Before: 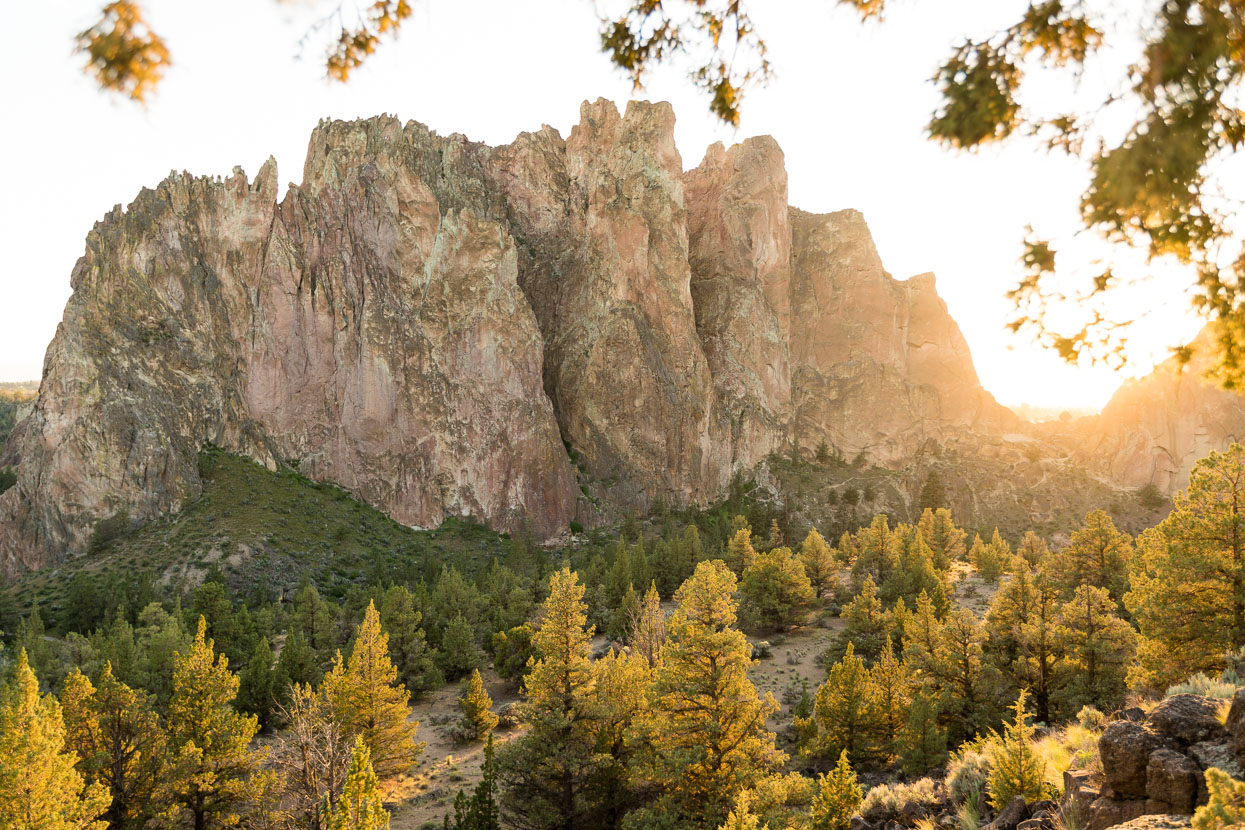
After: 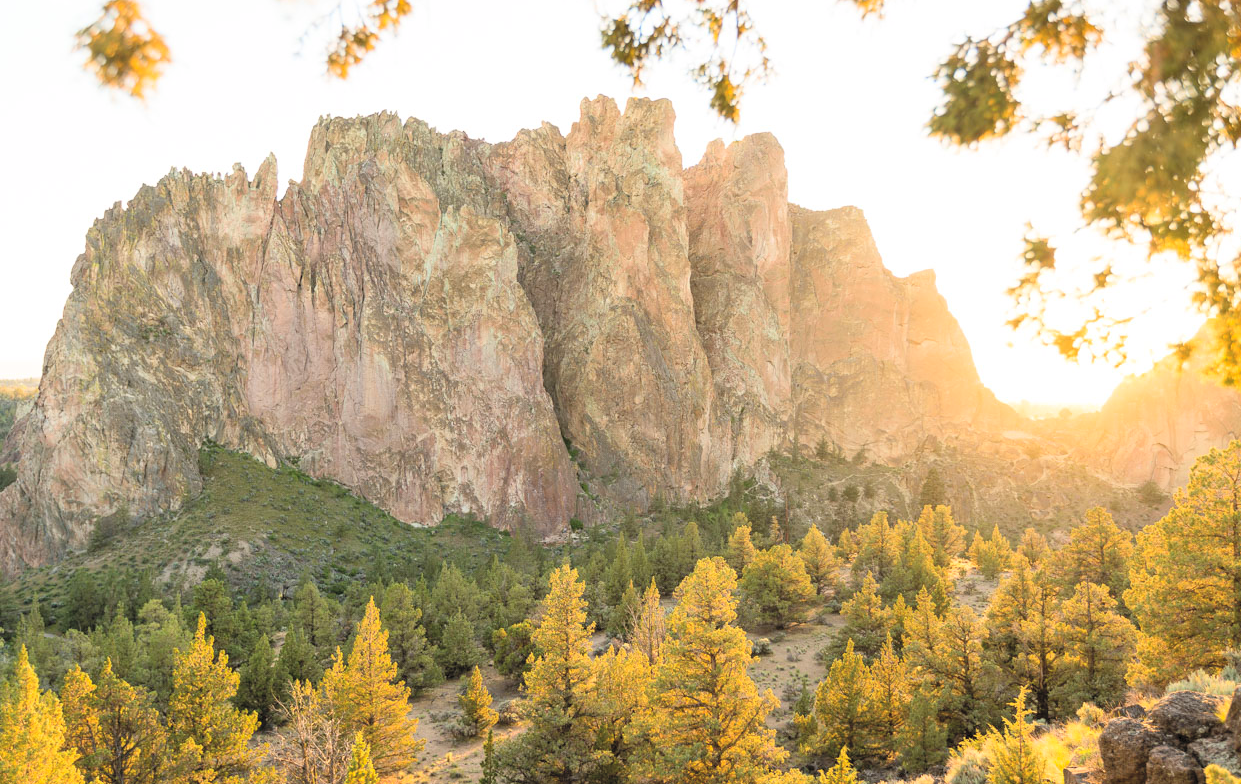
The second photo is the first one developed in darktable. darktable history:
contrast brightness saturation: contrast 0.1, brightness 0.3, saturation 0.14
crop: top 0.448%, right 0.264%, bottom 5.045%
